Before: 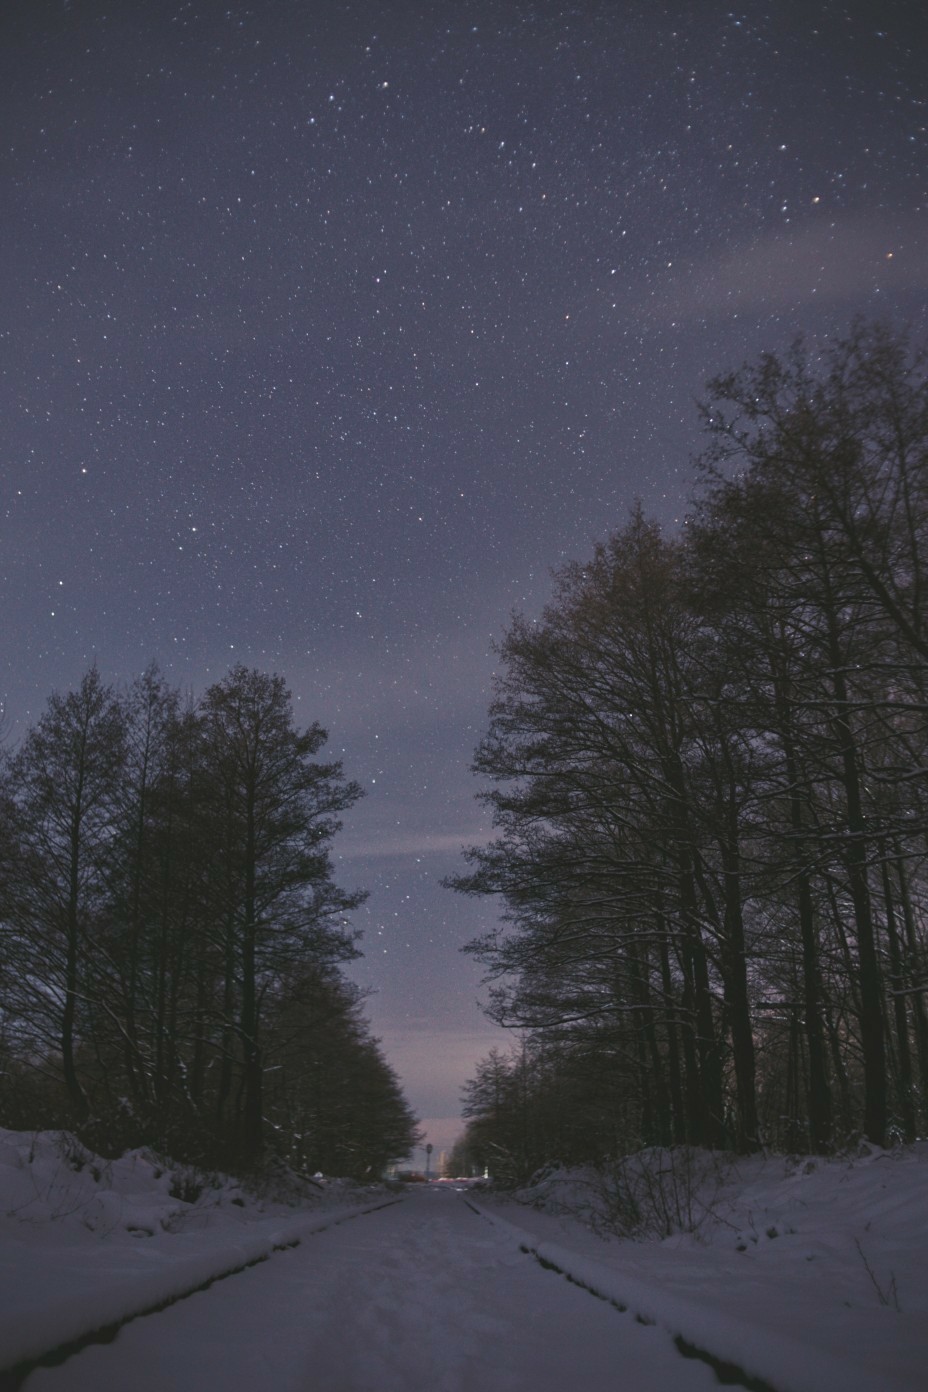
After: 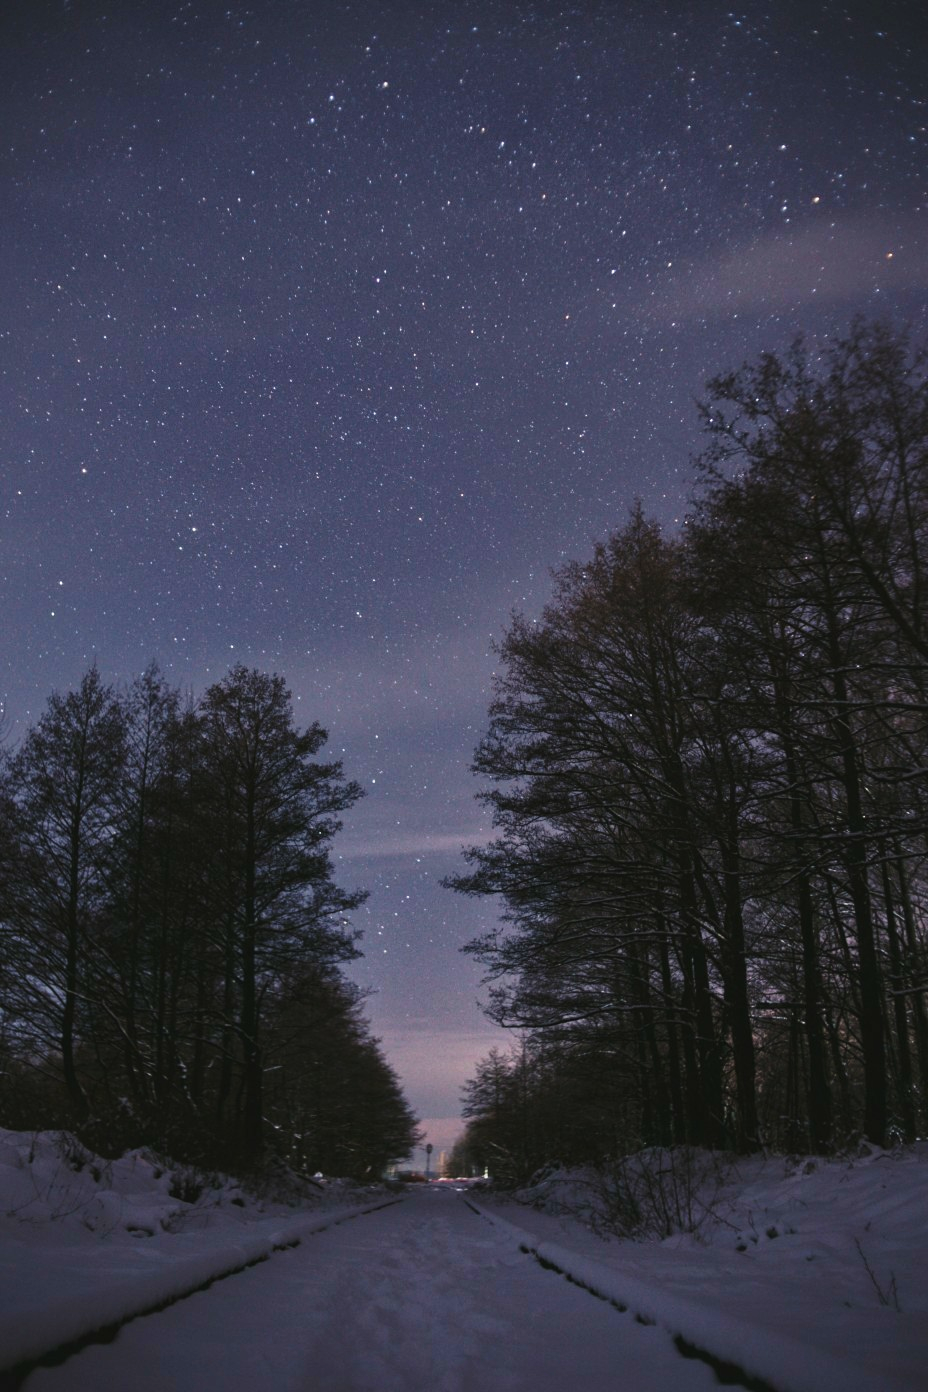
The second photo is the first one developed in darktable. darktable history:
tone curve: curves: ch0 [(0.016, 0.011) (0.084, 0.026) (0.469, 0.508) (0.721, 0.862) (1, 1)], preserve colors none
